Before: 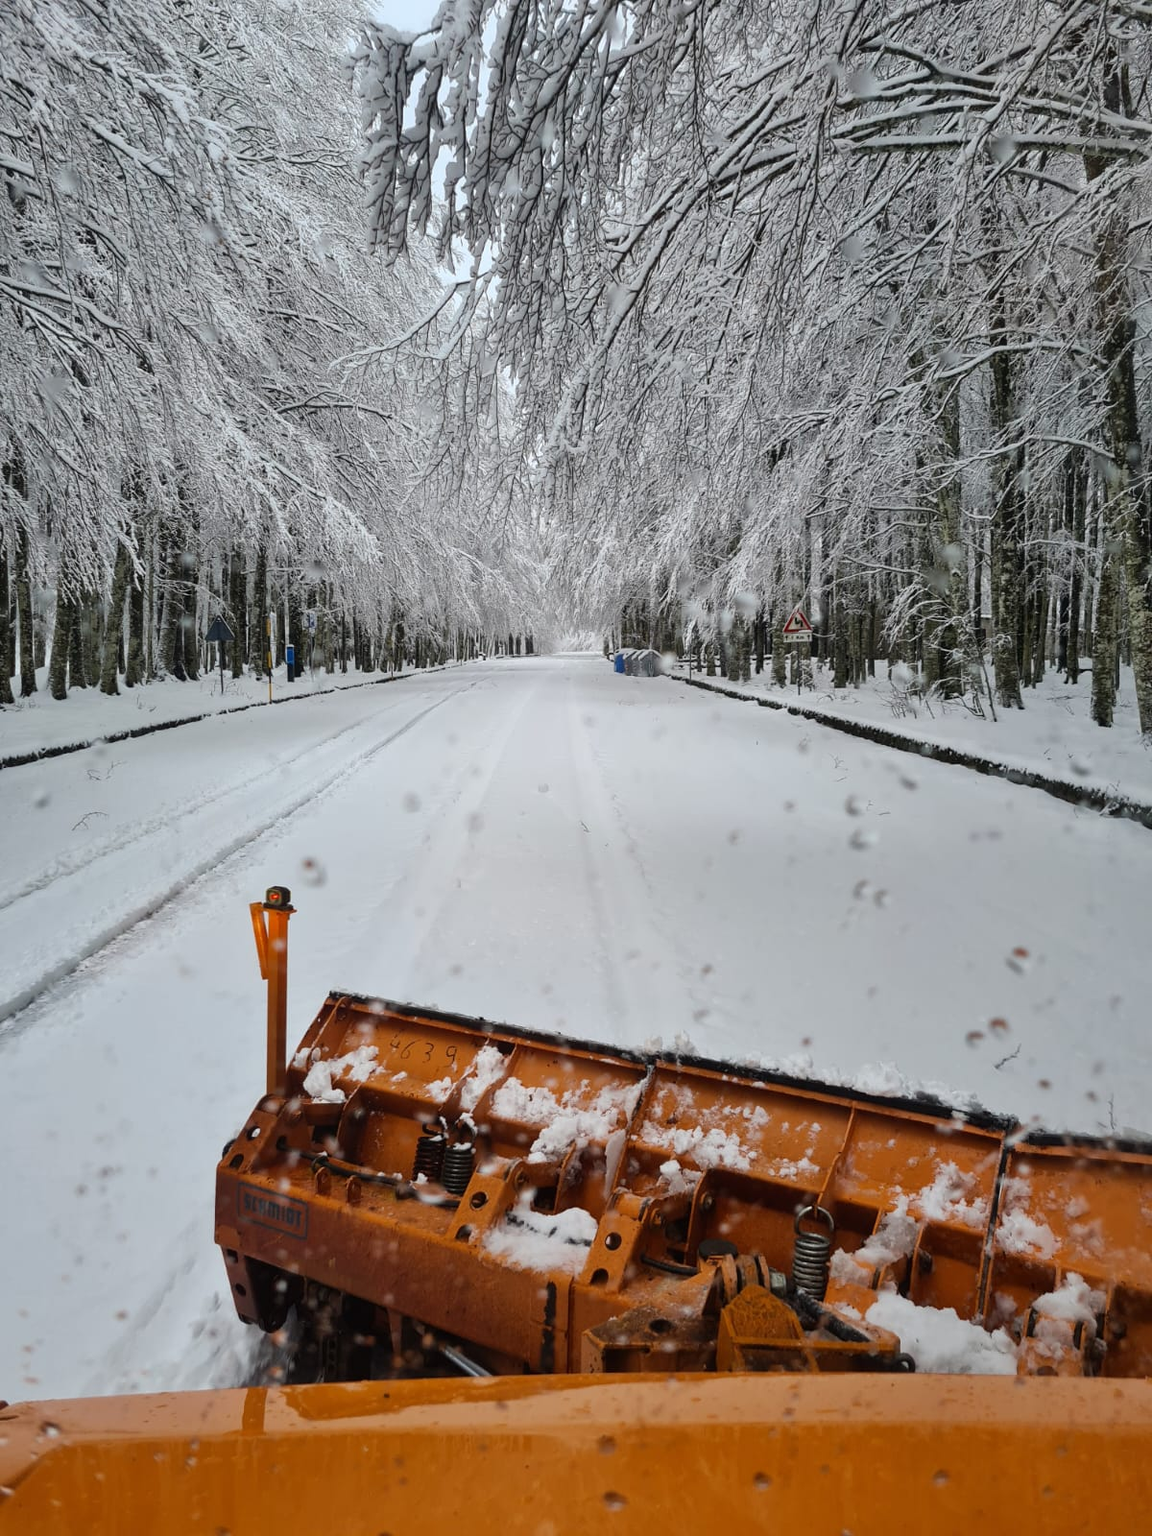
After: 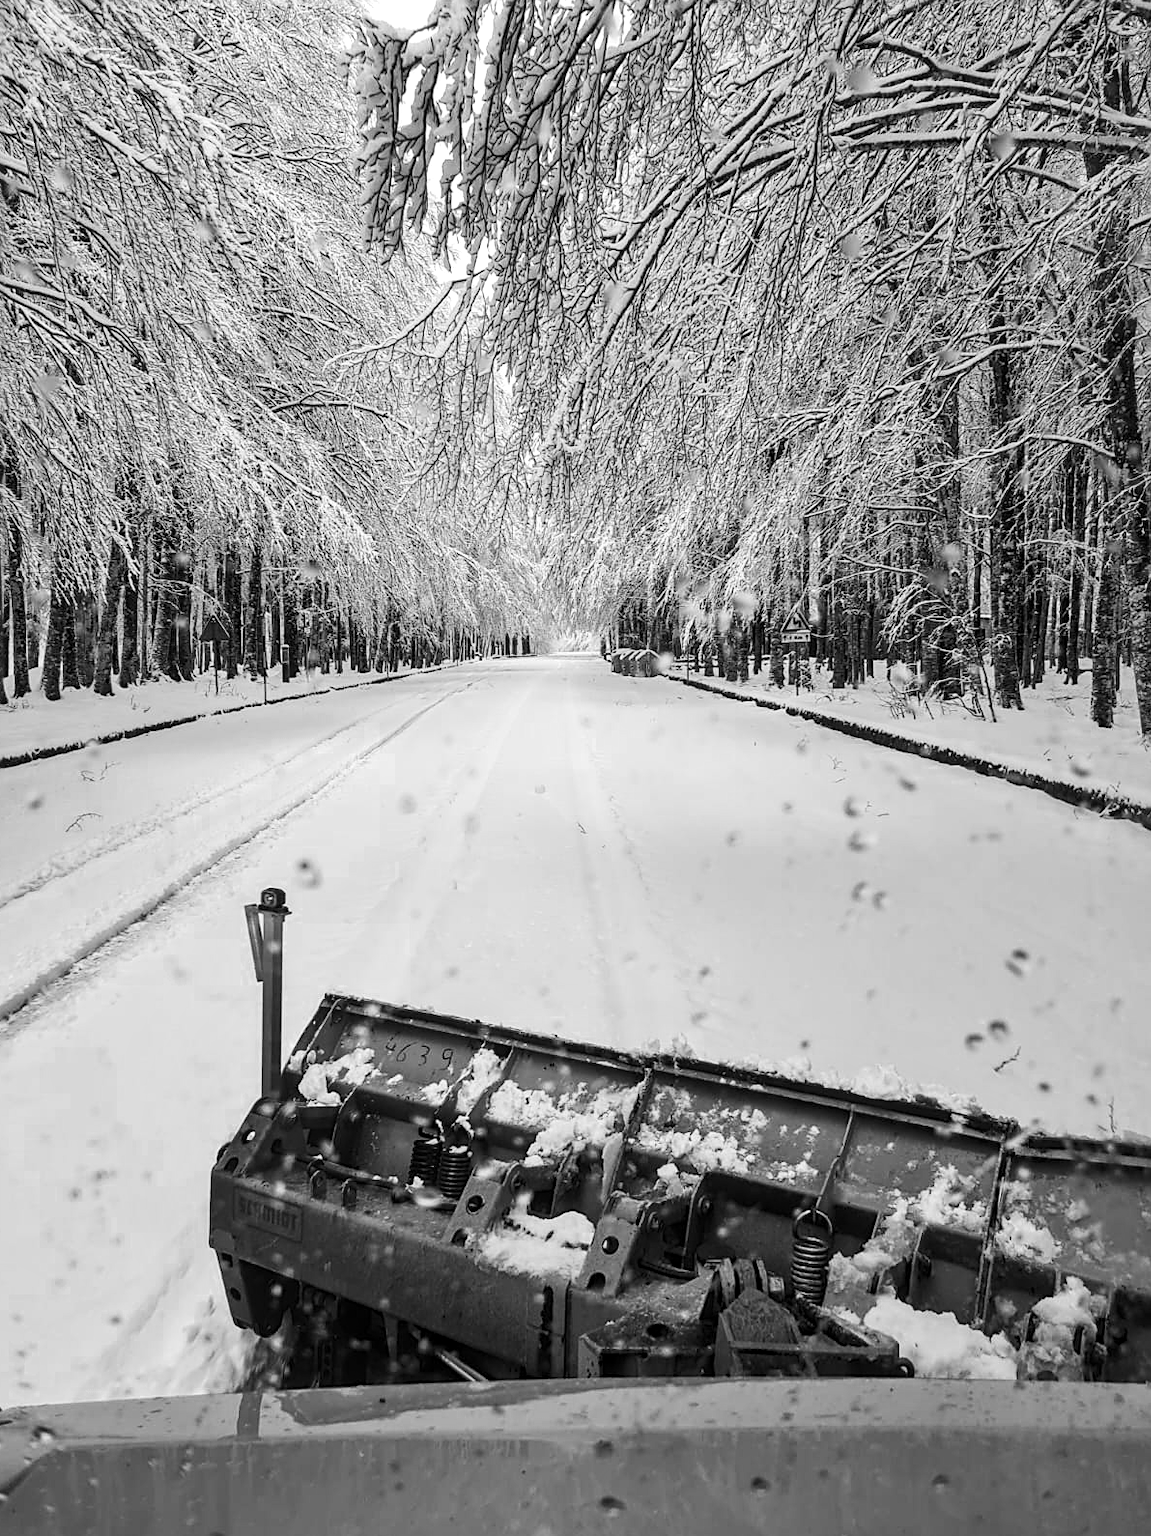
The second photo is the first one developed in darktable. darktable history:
color zones: curves: ch0 [(0, 0.613) (0.01, 0.613) (0.245, 0.448) (0.498, 0.529) (0.642, 0.665) (0.879, 0.777) (0.99, 0.613)]; ch1 [(0, 0) (0.143, 0) (0.286, 0) (0.429, 0) (0.571, 0) (0.714, 0) (0.857, 0)]
crop and rotate: left 0.602%, top 0.303%, bottom 0.294%
local contrast: on, module defaults
color correction: highlights a* 4, highlights b* 4.92, shadows a* -7.28, shadows b* 4.57
color balance rgb: shadows lift › luminance -9.782%, shadows lift › chroma 0.795%, shadows lift › hue 113.05°, power › hue 330.22°, perceptual saturation grading › global saturation 20%, perceptual saturation grading › highlights -25.89%, perceptual saturation grading › shadows 49.773%
contrast brightness saturation: contrast 0.233, brightness 0.102, saturation 0.294
sharpen: on, module defaults
